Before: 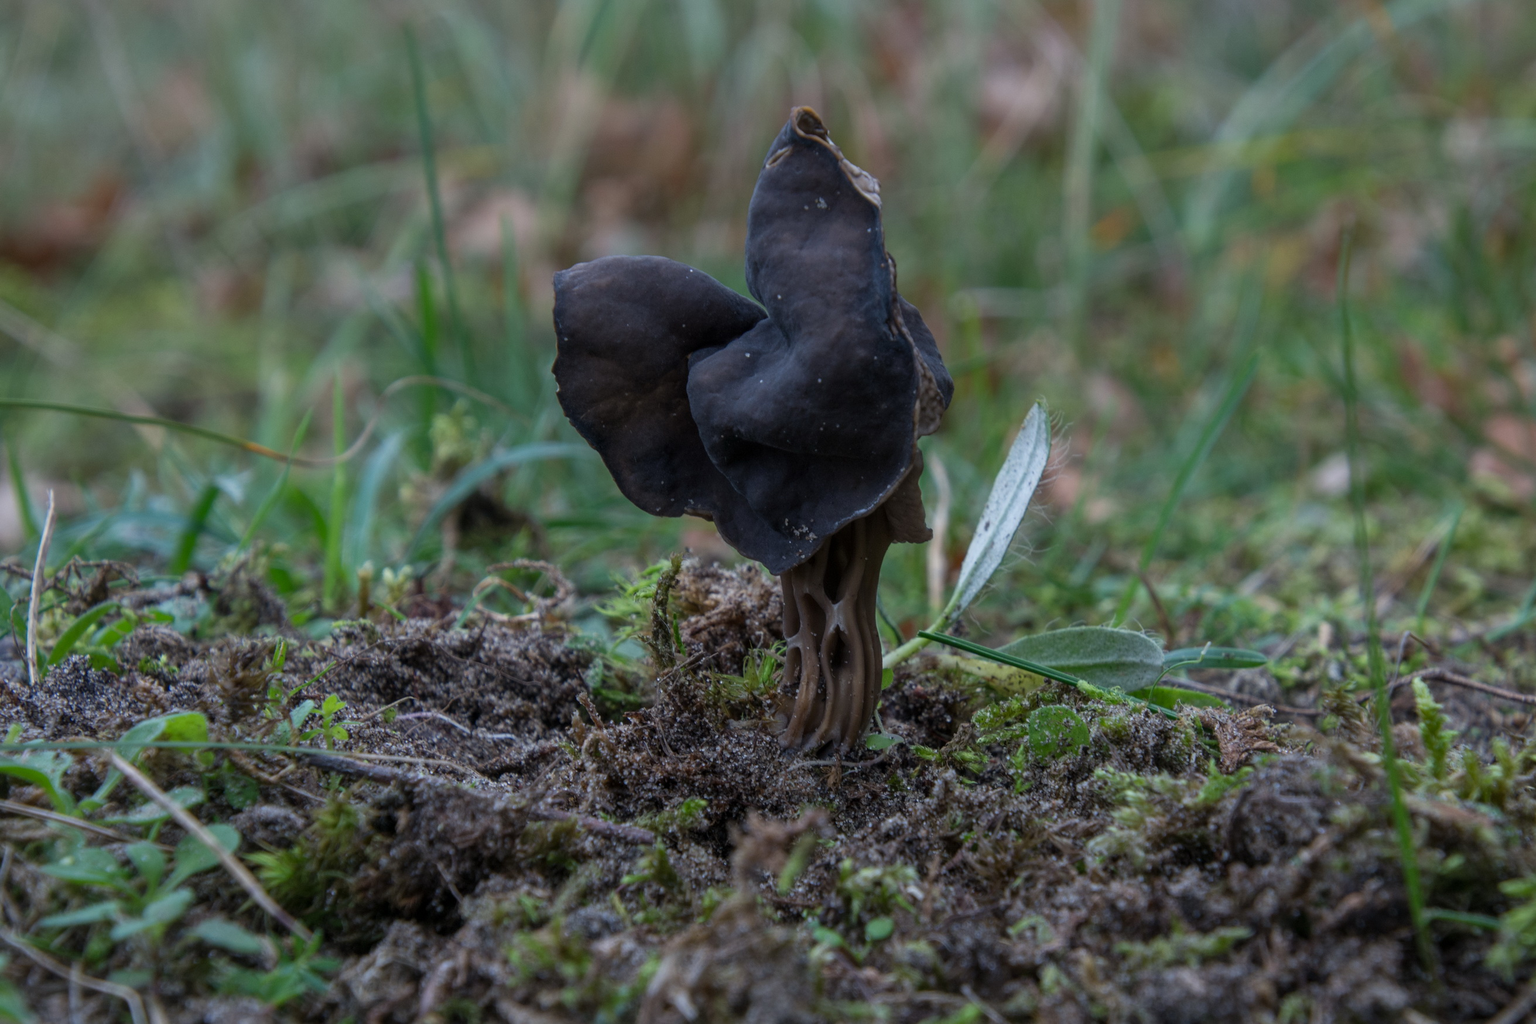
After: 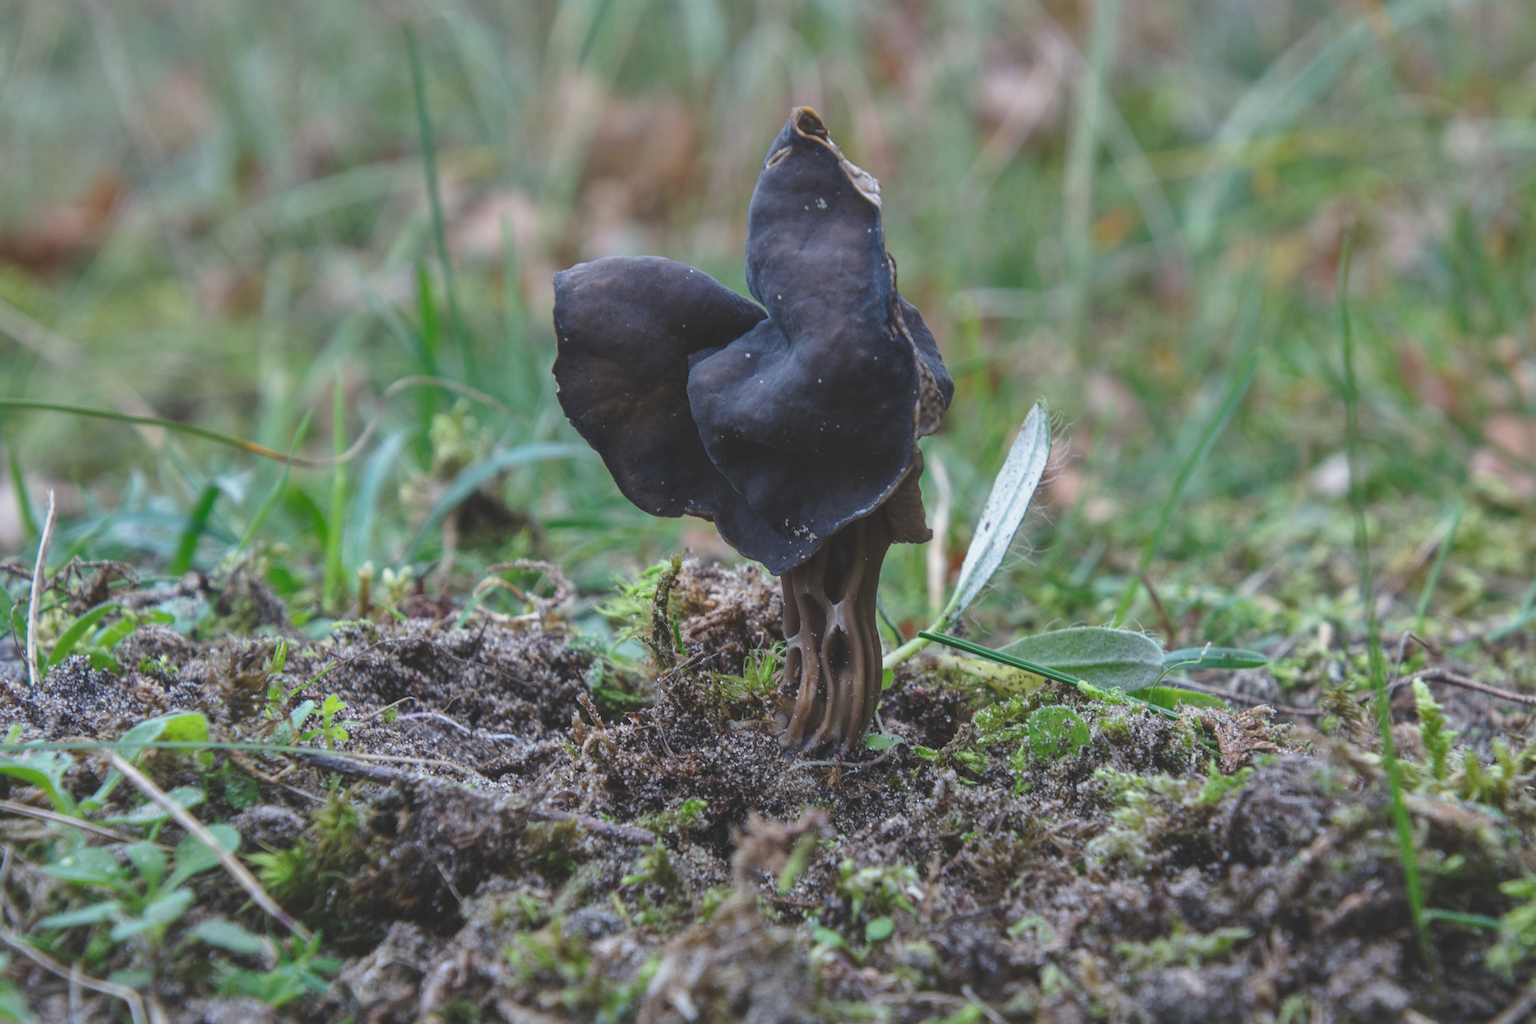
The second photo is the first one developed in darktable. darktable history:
base curve: curves: ch0 [(0, 0) (0.028, 0.03) (0.121, 0.232) (0.46, 0.748) (0.859, 0.968) (1, 1)], preserve colors none
shadows and highlights: shadows 20.79, highlights -82.78, soften with gaussian
exposure: black level correction -0.025, exposure -0.119 EV, compensate highlight preservation false
